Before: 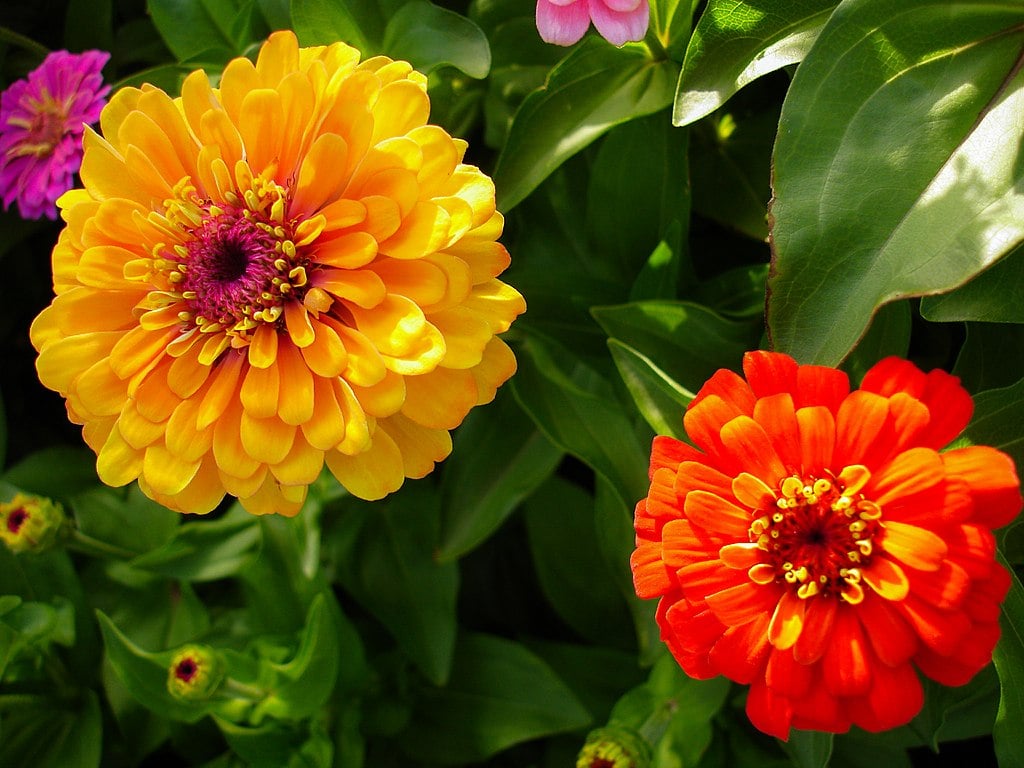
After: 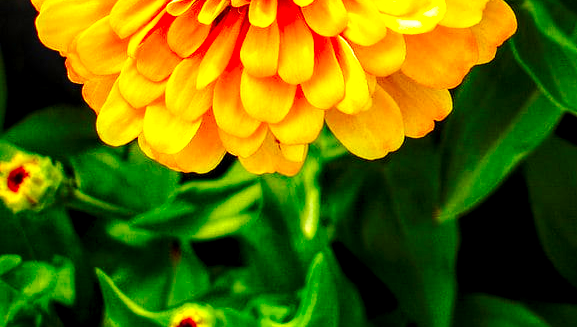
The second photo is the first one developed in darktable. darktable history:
base curve: curves: ch0 [(0, 0) (0.028, 0.03) (0.121, 0.232) (0.46, 0.748) (0.859, 0.968) (1, 1)], preserve colors none
color contrast: green-magenta contrast 1.55, blue-yellow contrast 1.83
local contrast: highlights 79%, shadows 56%, detail 175%, midtone range 0.428
crop: top 44.483%, right 43.593%, bottom 12.892%
